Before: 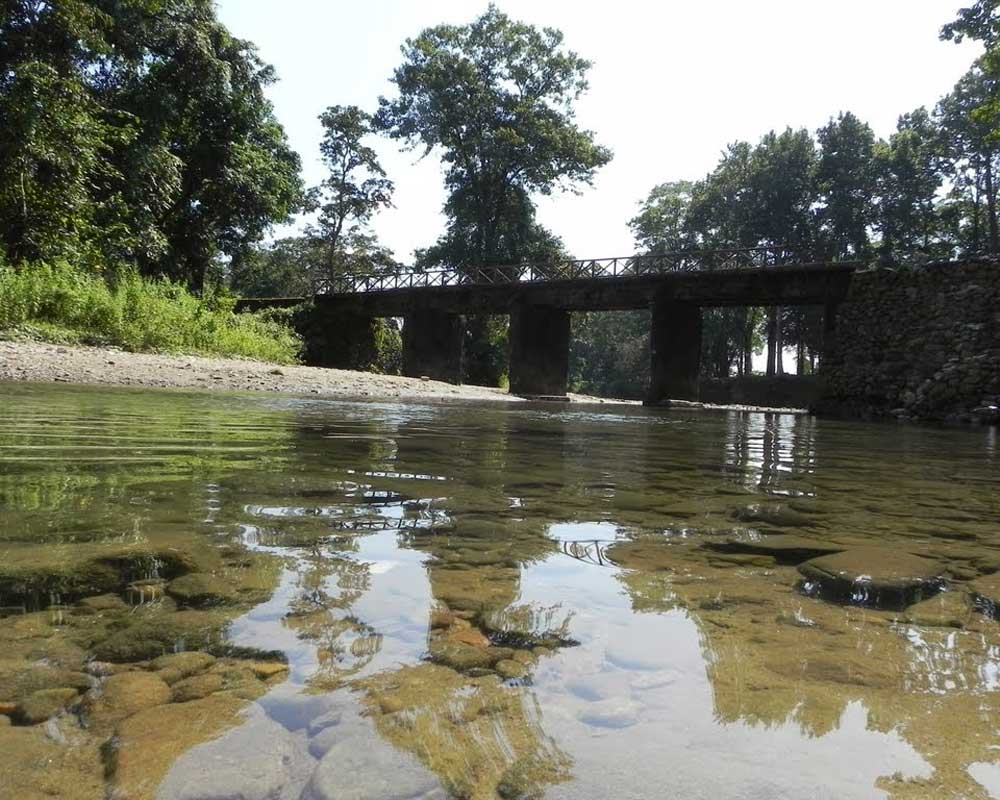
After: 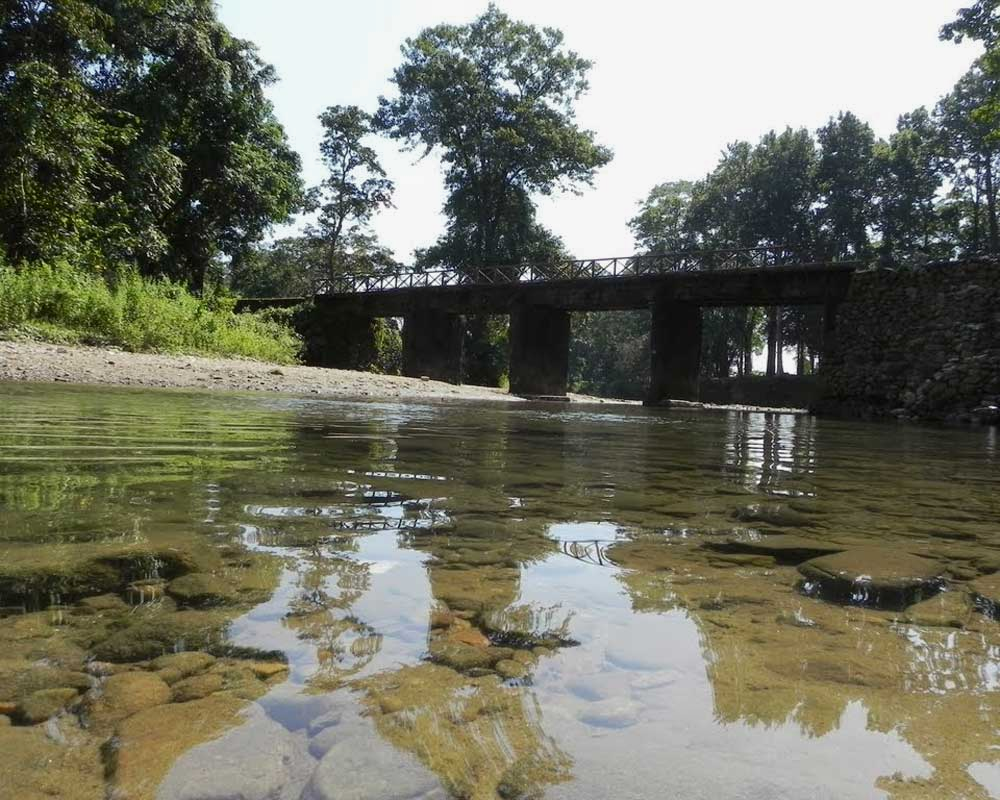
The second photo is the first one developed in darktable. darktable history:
shadows and highlights: shadows -20.37, white point adjustment -1.84, highlights -35.17
